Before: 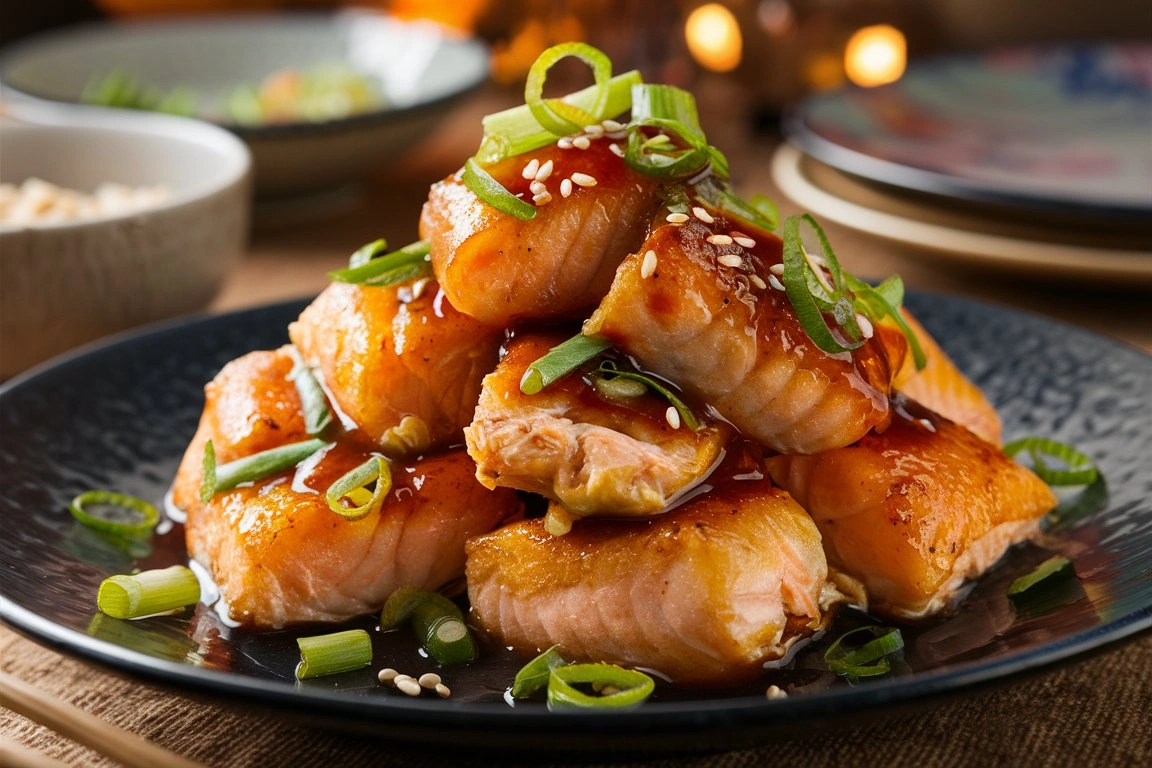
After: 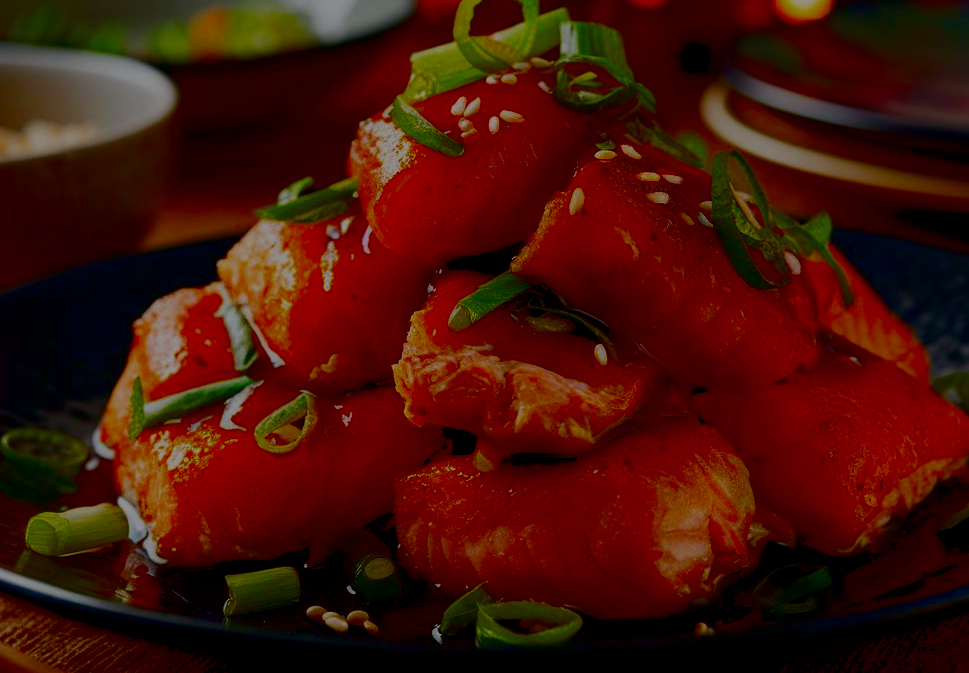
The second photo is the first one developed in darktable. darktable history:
crop: left 6.309%, top 8.307%, right 9.54%, bottom 3.988%
contrast brightness saturation: brightness -0.986, saturation 0.985
filmic rgb: black relative exposure -7.65 EV, white relative exposure 4.56 EV, threshold -0.305 EV, transition 3.19 EV, structure ↔ texture 99.32%, hardness 3.61, contrast 0.999, contrast in shadows safe, enable highlight reconstruction true
